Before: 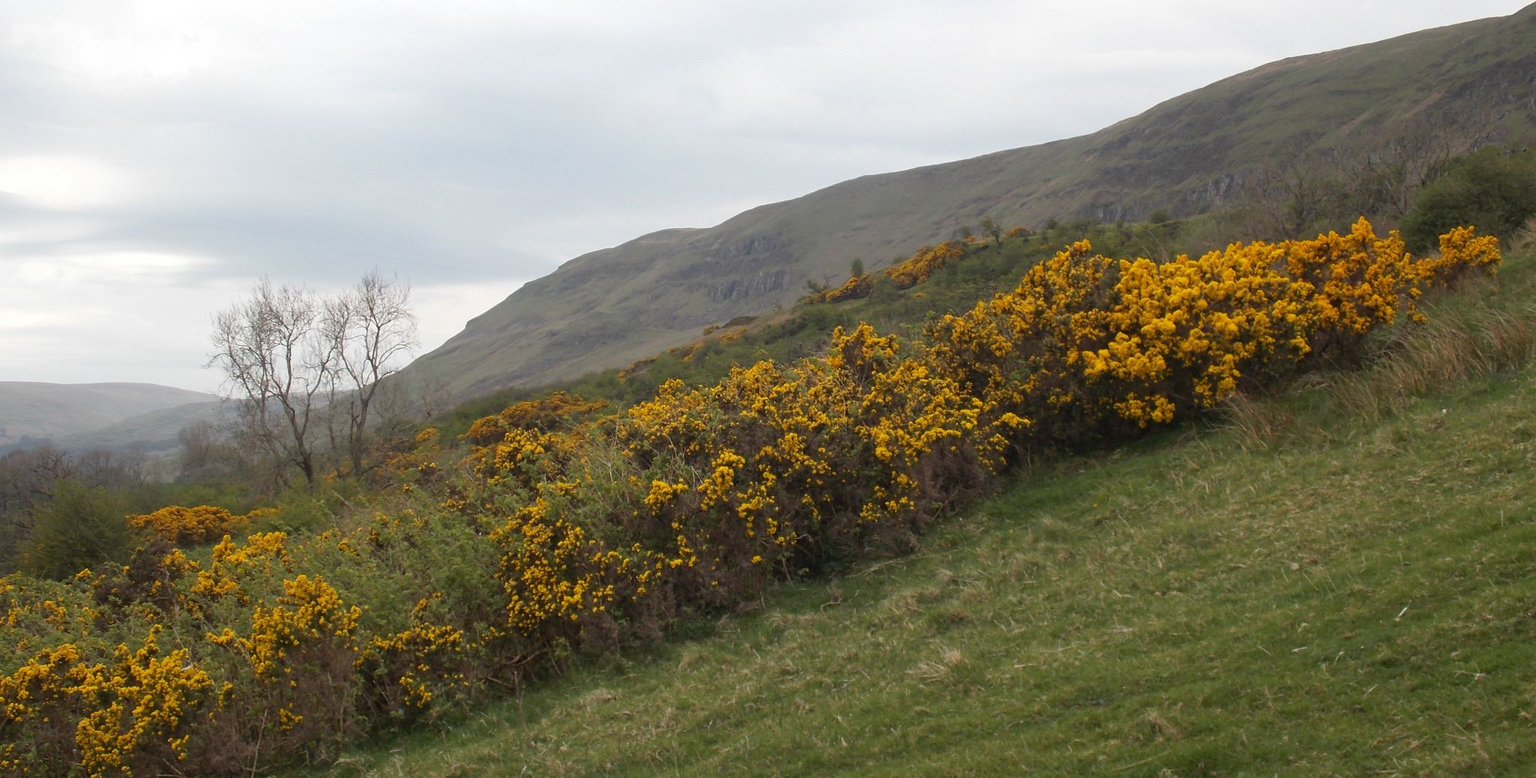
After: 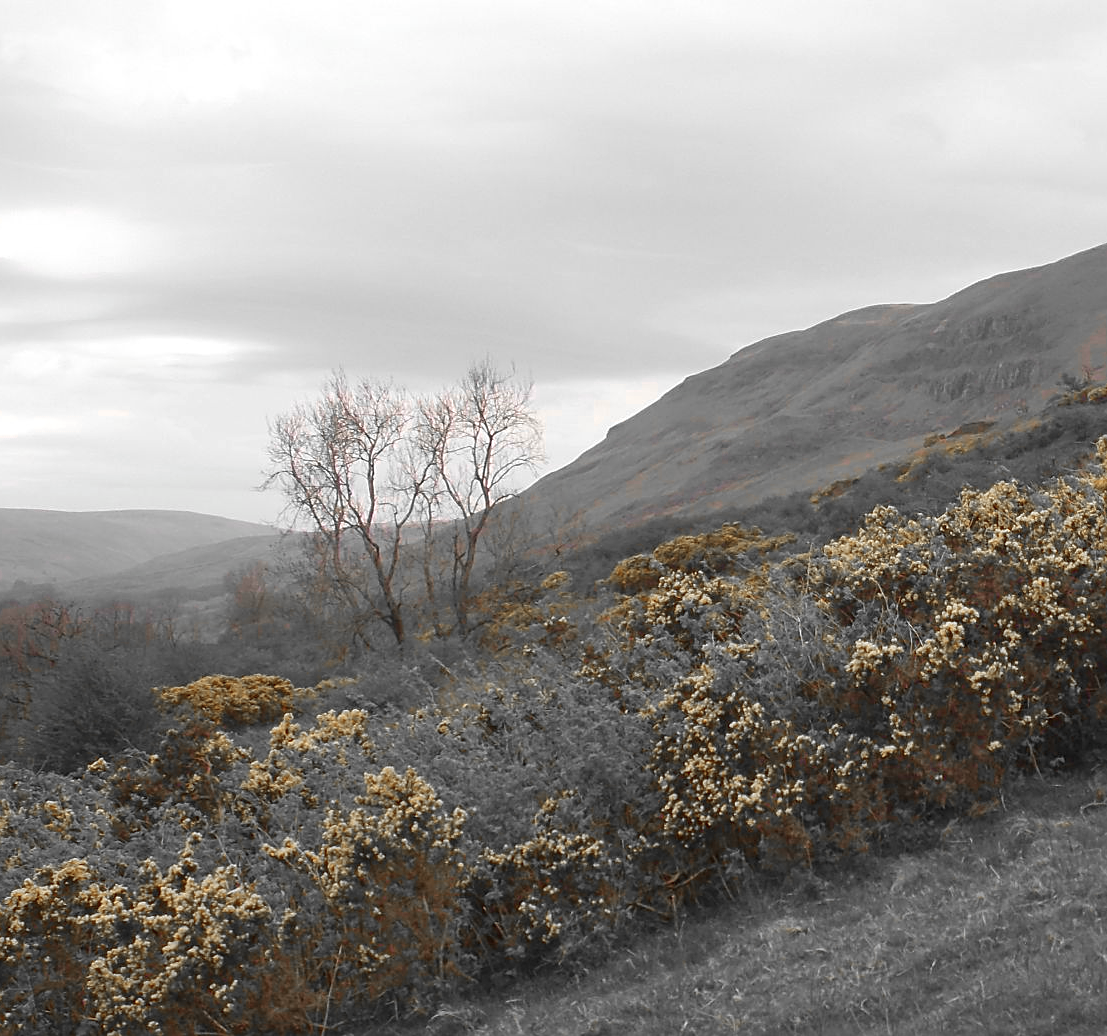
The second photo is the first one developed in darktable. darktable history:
color balance rgb: global offset › luminance 0.272%, perceptual saturation grading › global saturation 37.315%, global vibrance 45.051%
tone equalizer: edges refinement/feathering 500, mask exposure compensation -1.57 EV, preserve details no
crop: left 0.702%, right 45.221%, bottom 0.081%
color zones: curves: ch0 [(0, 0.65) (0.096, 0.644) (0.221, 0.539) (0.429, 0.5) (0.571, 0.5) (0.714, 0.5) (0.857, 0.5) (1, 0.65)]; ch1 [(0, 0.5) (0.143, 0.5) (0.257, -0.002) (0.429, 0.04) (0.571, -0.001) (0.714, -0.015) (0.857, 0.024) (1, 0.5)]
sharpen: on, module defaults
